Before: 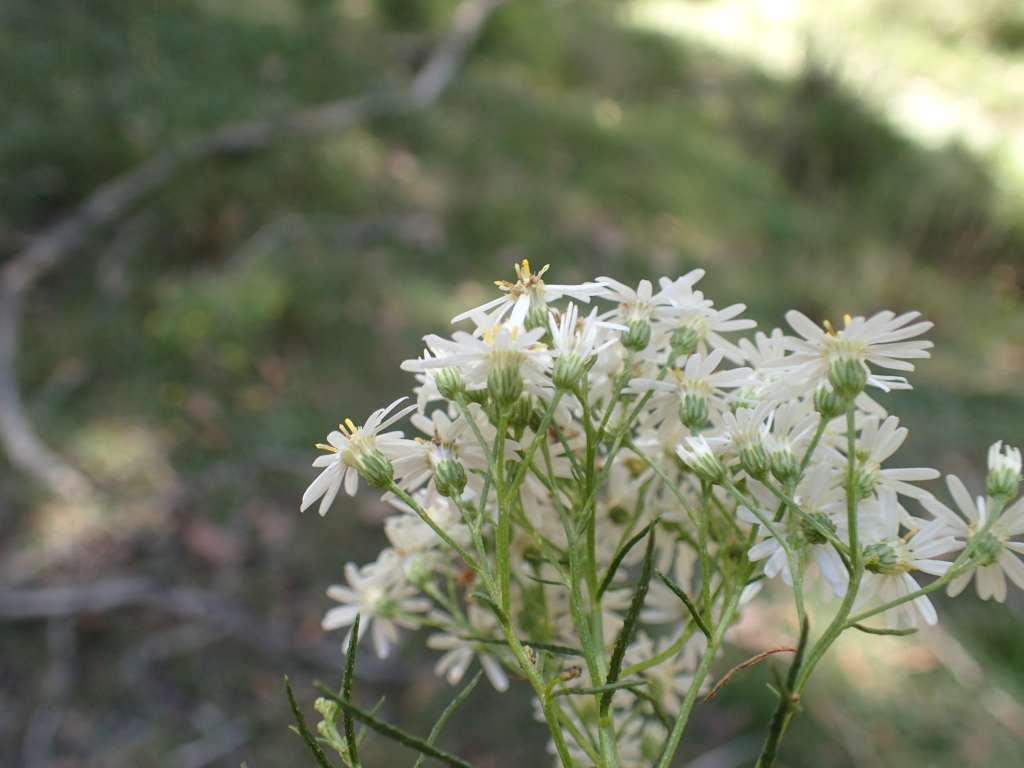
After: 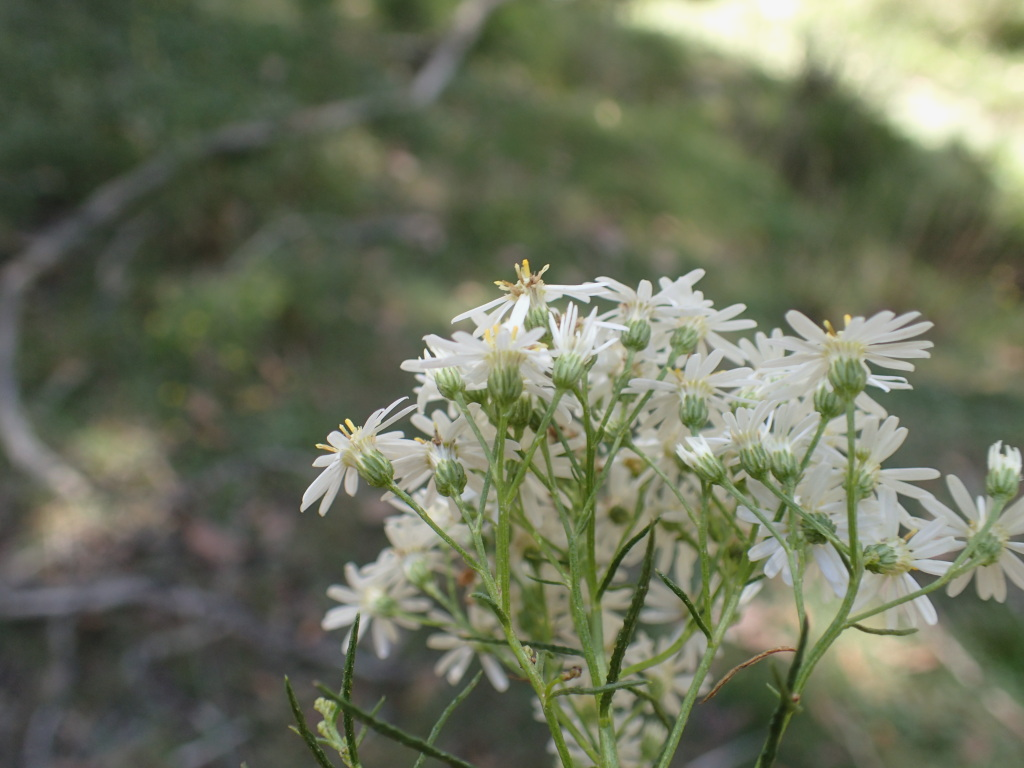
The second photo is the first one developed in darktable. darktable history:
contrast brightness saturation: saturation -0.025
exposure: exposure -0.111 EV, compensate highlight preservation false
